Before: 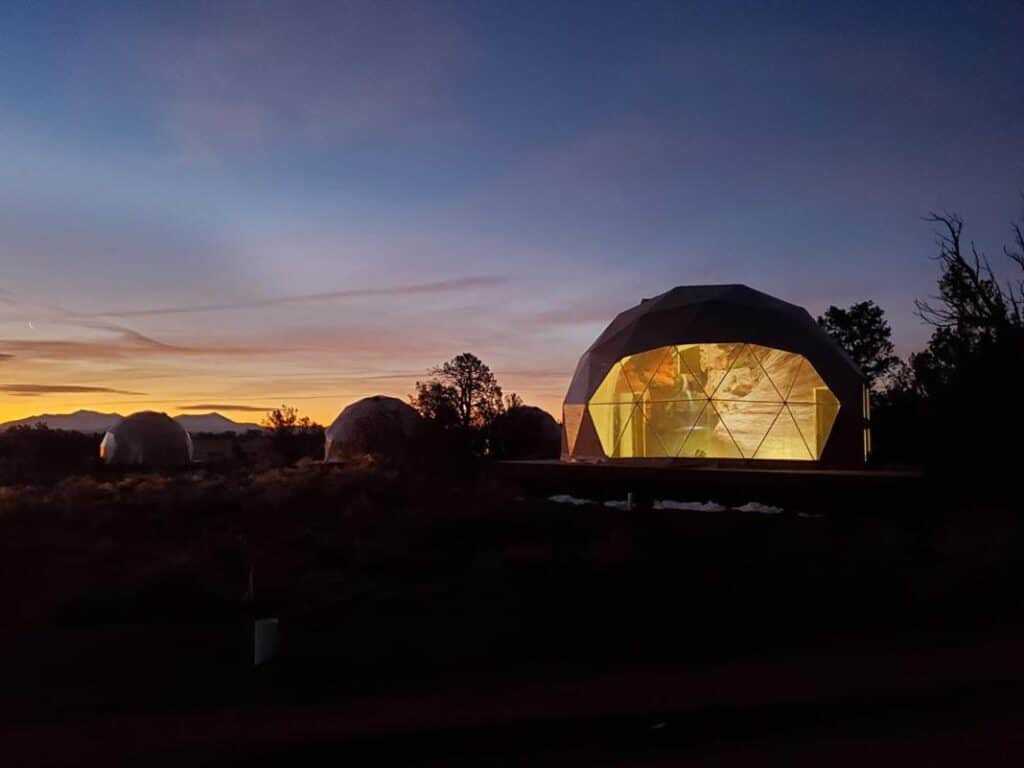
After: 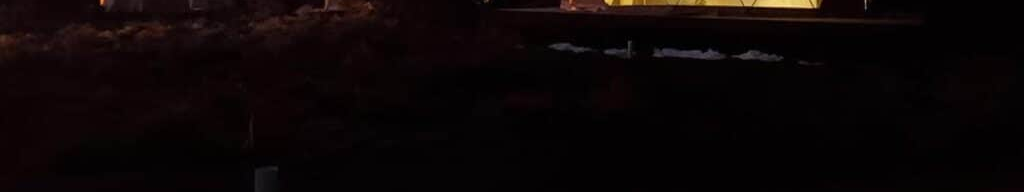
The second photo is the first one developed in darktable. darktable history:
crop and rotate: top 58.904%, bottom 16.006%
